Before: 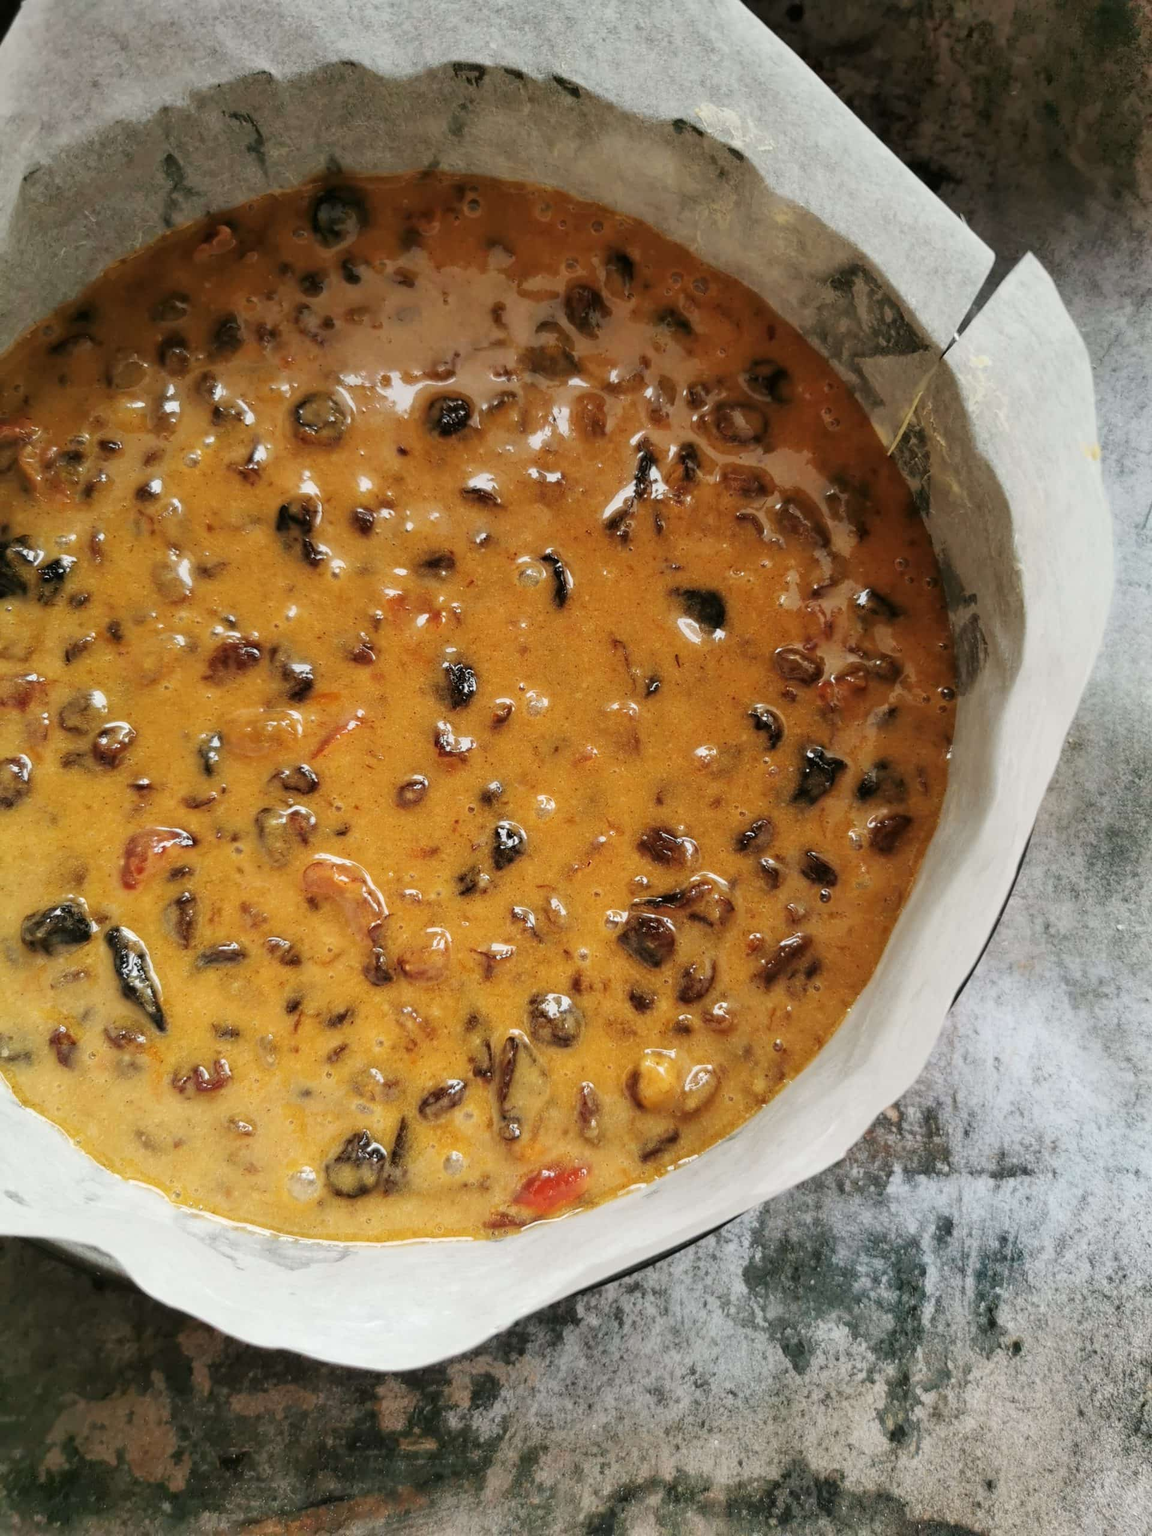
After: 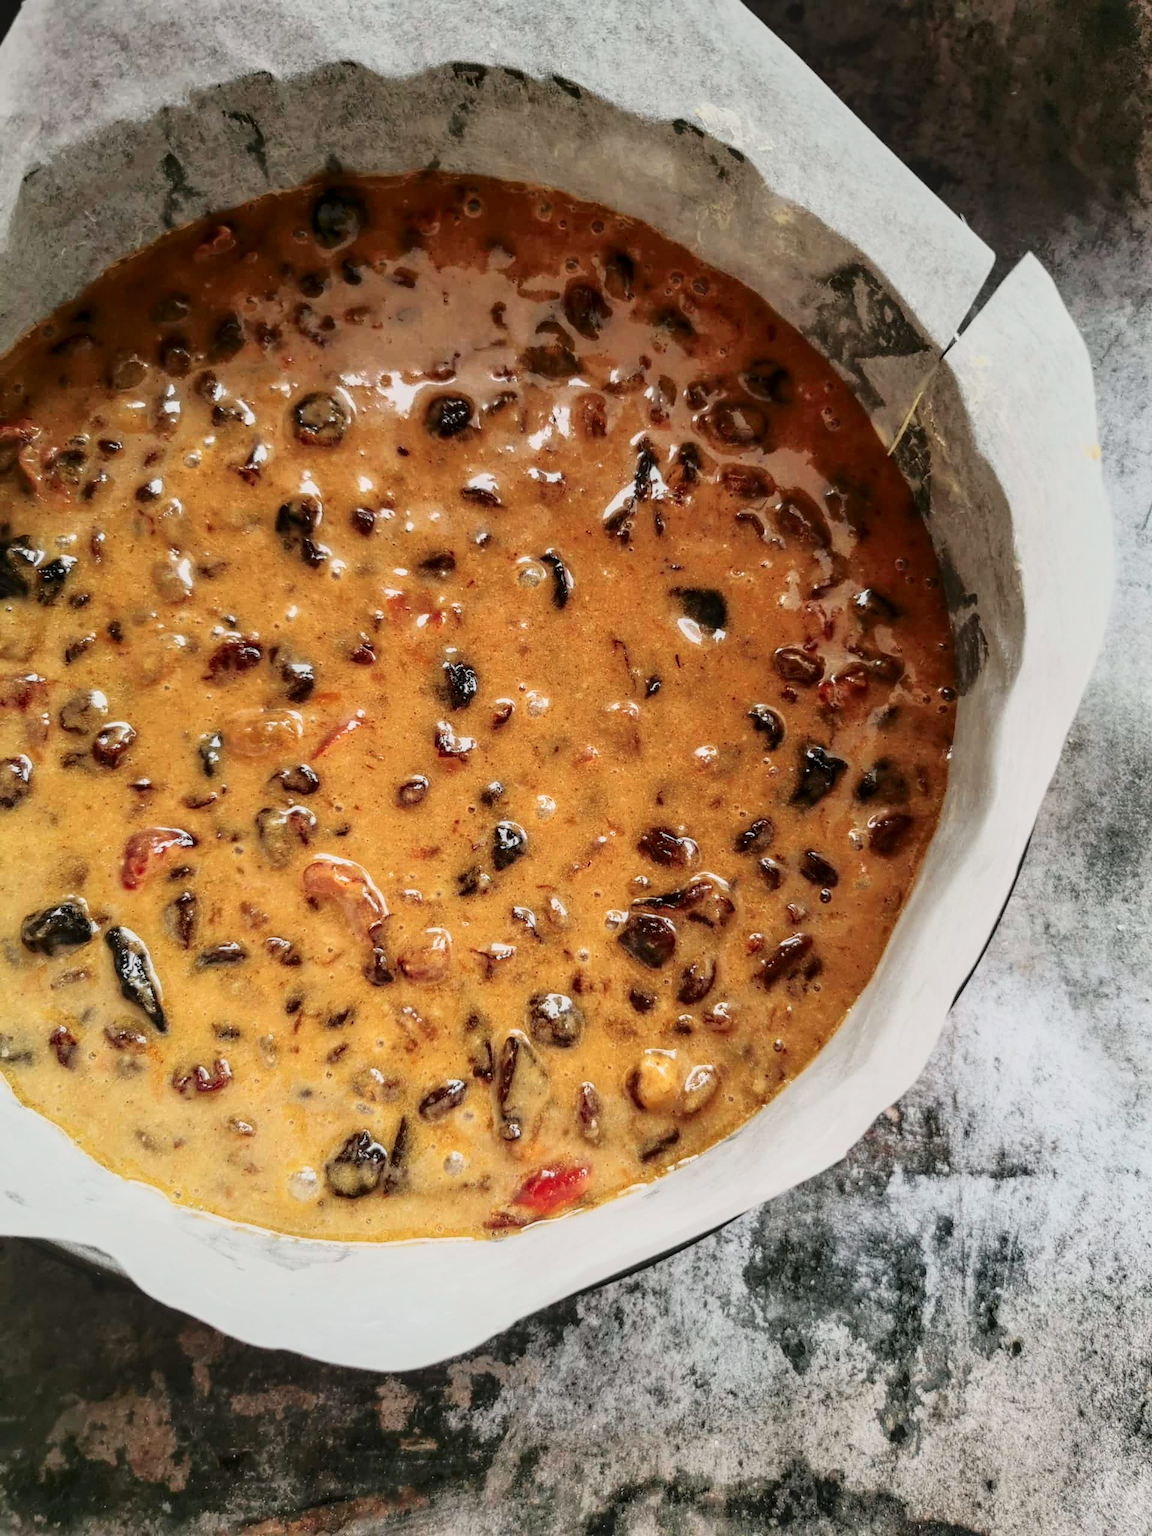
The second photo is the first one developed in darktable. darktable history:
tone curve: curves: ch0 [(0, 0.032) (0.094, 0.08) (0.265, 0.208) (0.41, 0.417) (0.498, 0.496) (0.638, 0.673) (0.819, 0.841) (0.96, 0.899)]; ch1 [(0, 0) (0.161, 0.092) (0.37, 0.302) (0.417, 0.434) (0.495, 0.498) (0.576, 0.589) (0.725, 0.765) (1, 1)]; ch2 [(0, 0) (0.352, 0.403) (0.45, 0.469) (0.521, 0.515) (0.59, 0.579) (1, 1)], color space Lab, independent channels, preserve colors none
contrast brightness saturation: contrast 0.07
local contrast: on, module defaults
